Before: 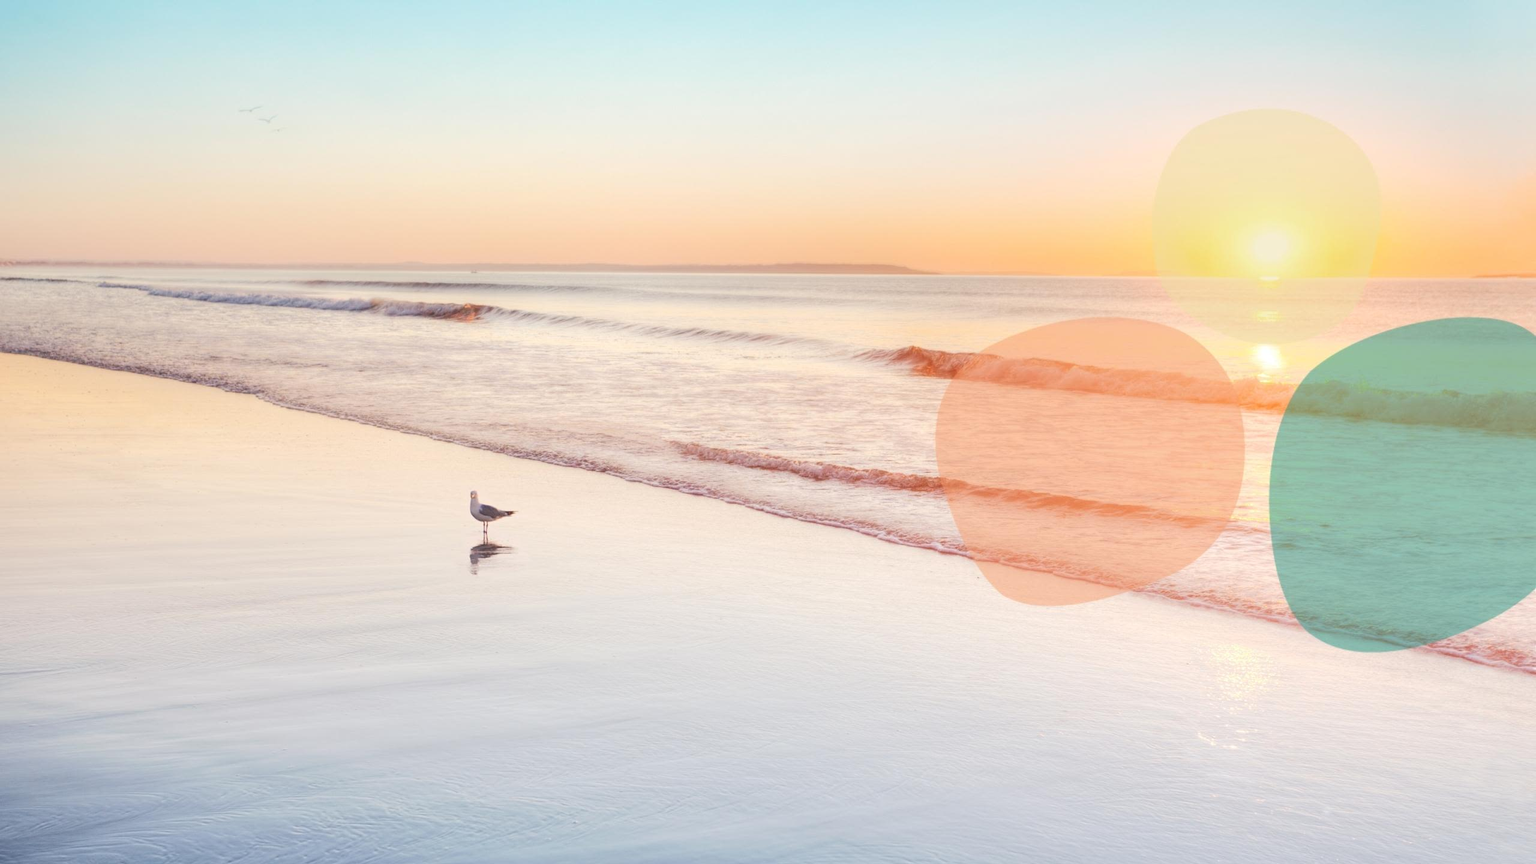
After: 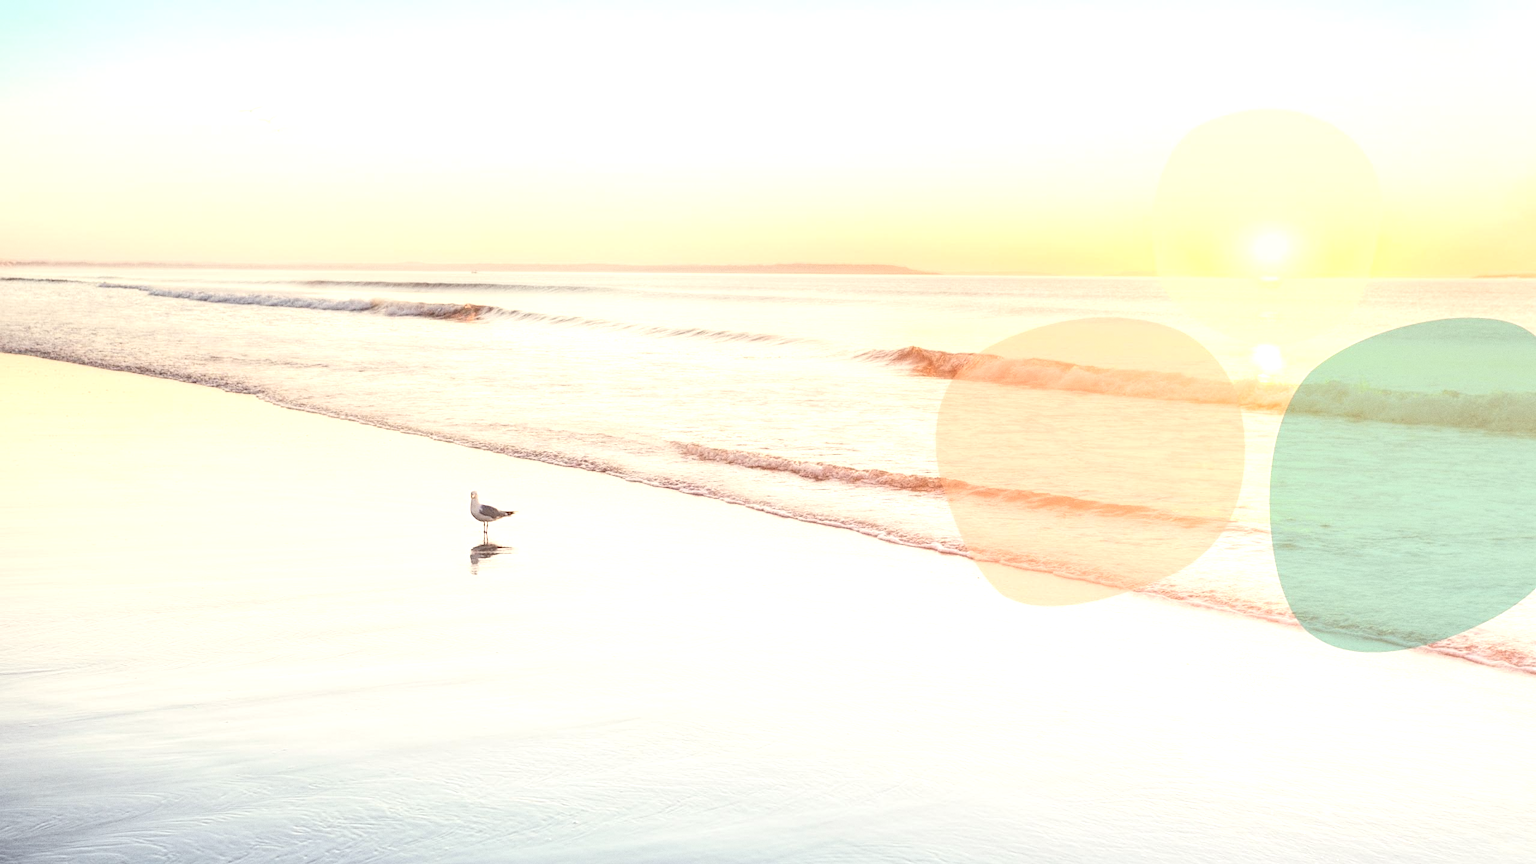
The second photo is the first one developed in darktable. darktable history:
contrast brightness saturation: contrast 0.1, saturation -0.3
tone equalizer: -7 EV 0.15 EV, -6 EV 0.6 EV, -5 EV 1.15 EV, -4 EV 1.33 EV, -3 EV 1.15 EV, -2 EV 0.6 EV, -1 EV 0.15 EV, mask exposure compensation -0.5 EV
exposure: black level correction 0, exposure 0.7 EV, compensate exposure bias true, compensate highlight preservation false
color balance: lift [1.001, 1.007, 1, 0.993], gamma [1.023, 1.026, 1.01, 0.974], gain [0.964, 1.059, 1.073, 0.927]
grain: coarseness 0.09 ISO
sharpen: amount 0.2
